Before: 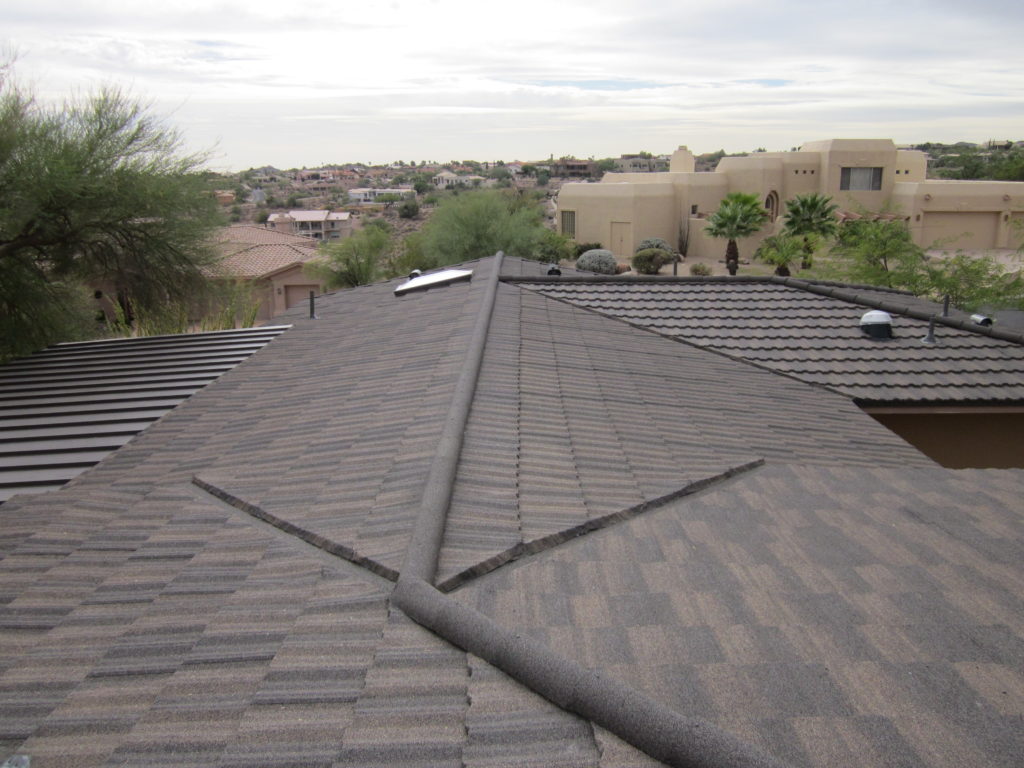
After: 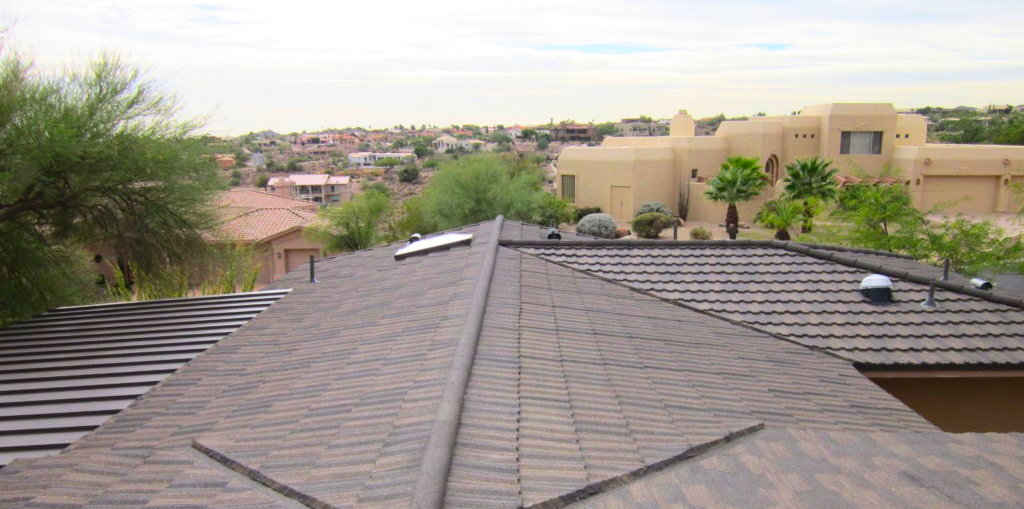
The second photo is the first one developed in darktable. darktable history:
crop and rotate: top 4.771%, bottom 28.929%
contrast brightness saturation: contrast 0.202, brightness 0.195, saturation 0.811
